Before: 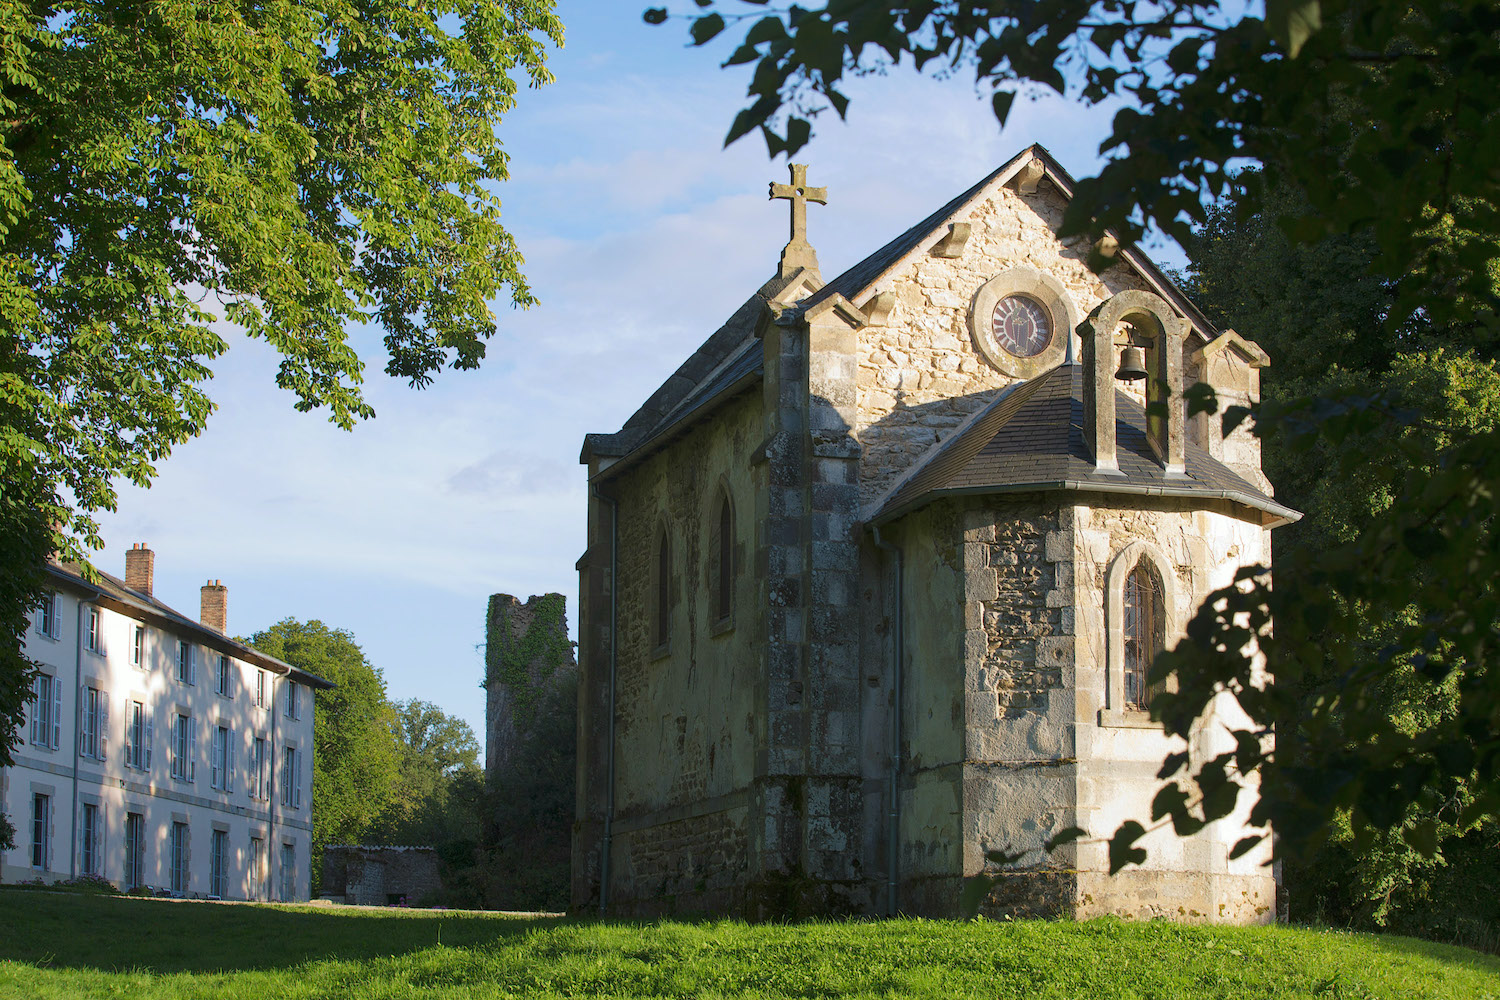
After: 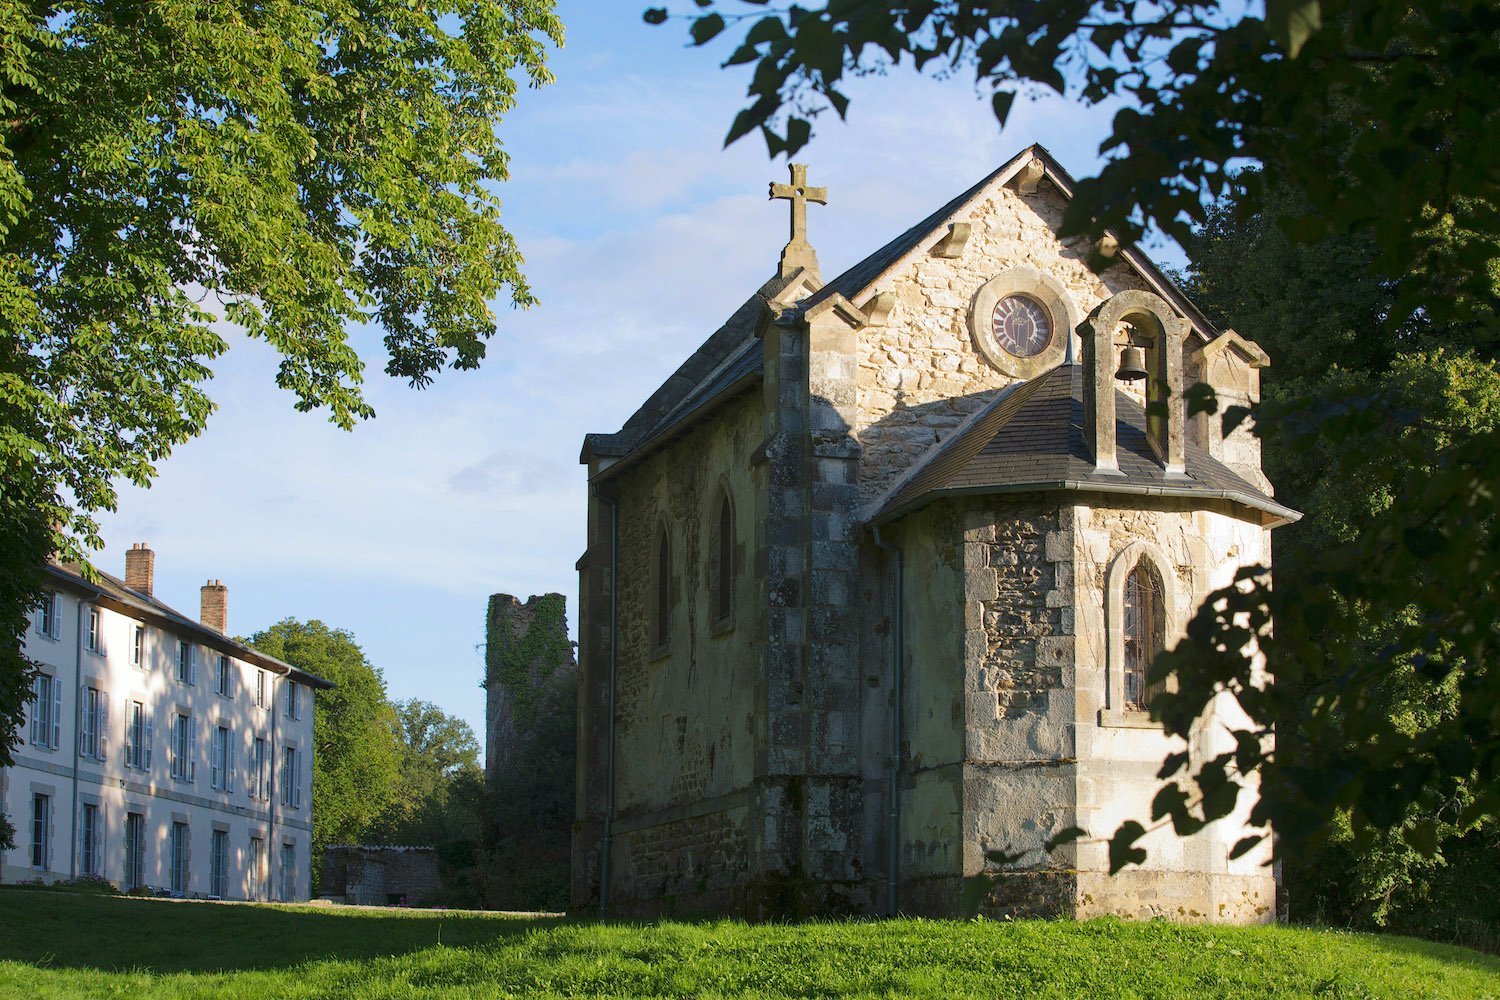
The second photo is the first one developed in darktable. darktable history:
contrast brightness saturation: contrast 0.076, saturation 0.021
